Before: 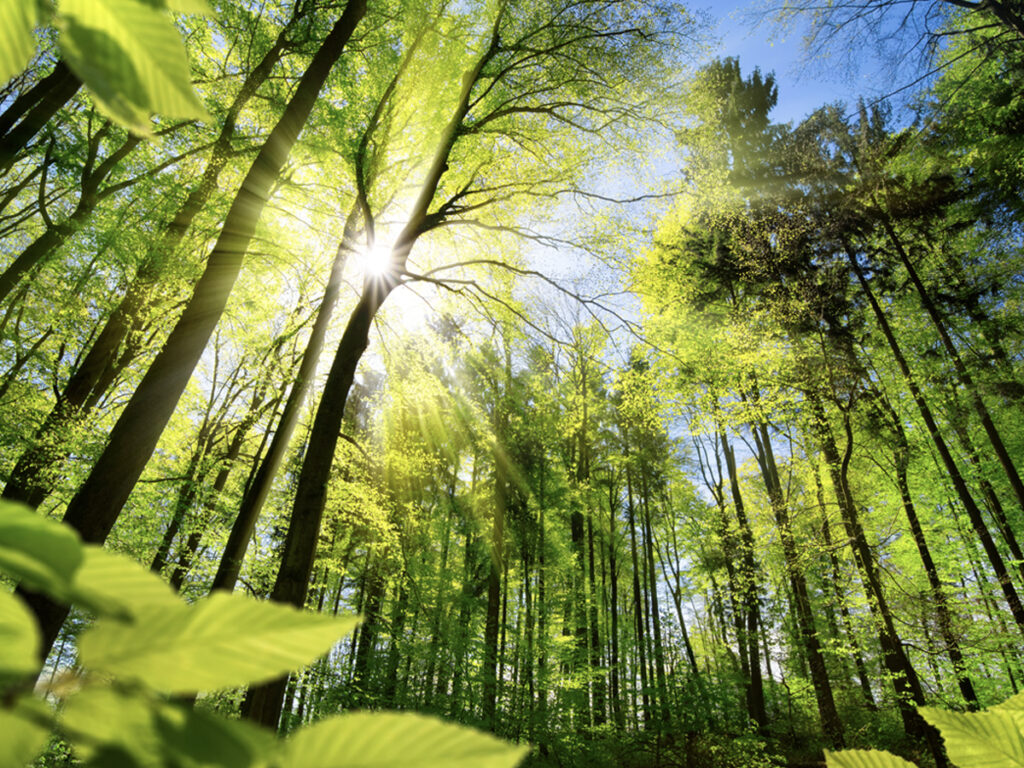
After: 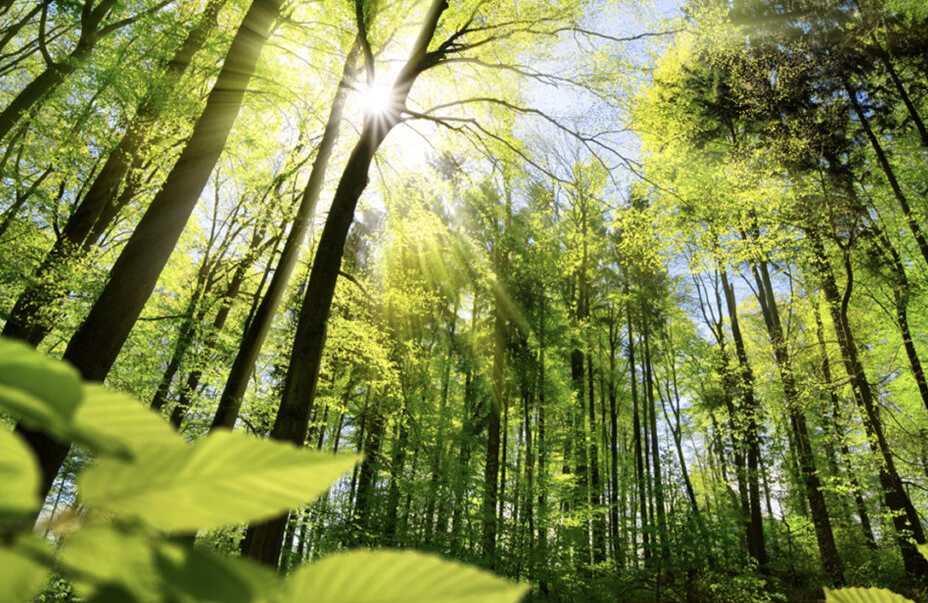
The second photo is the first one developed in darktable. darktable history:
crop: top 21.128%, right 9.343%, bottom 0.304%
